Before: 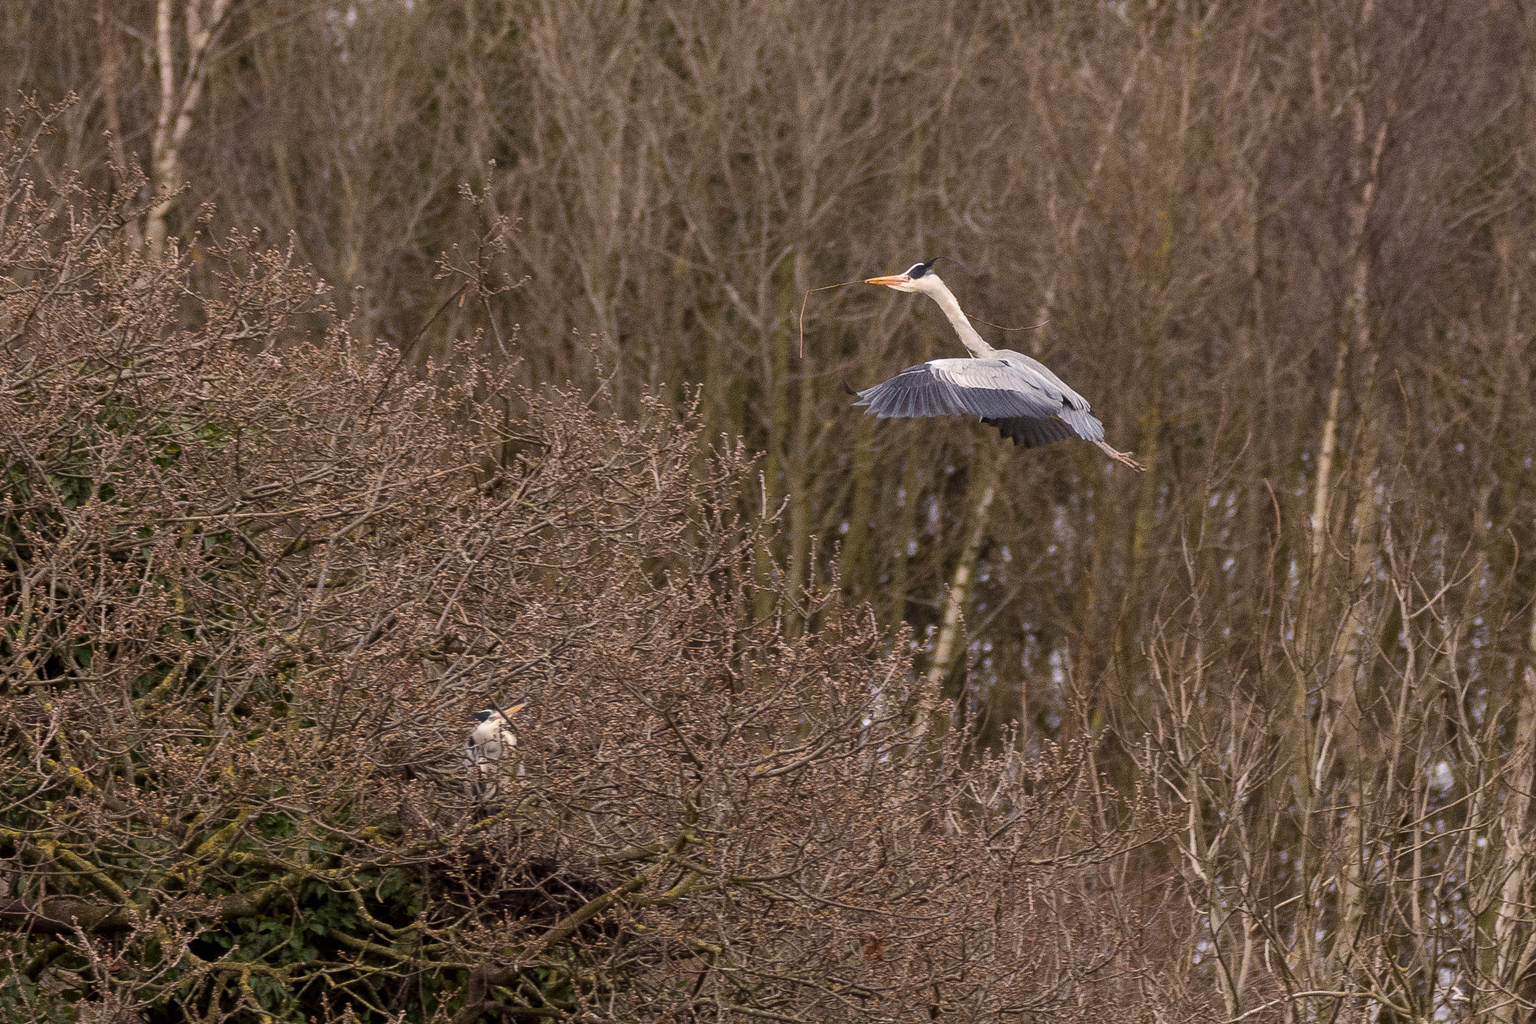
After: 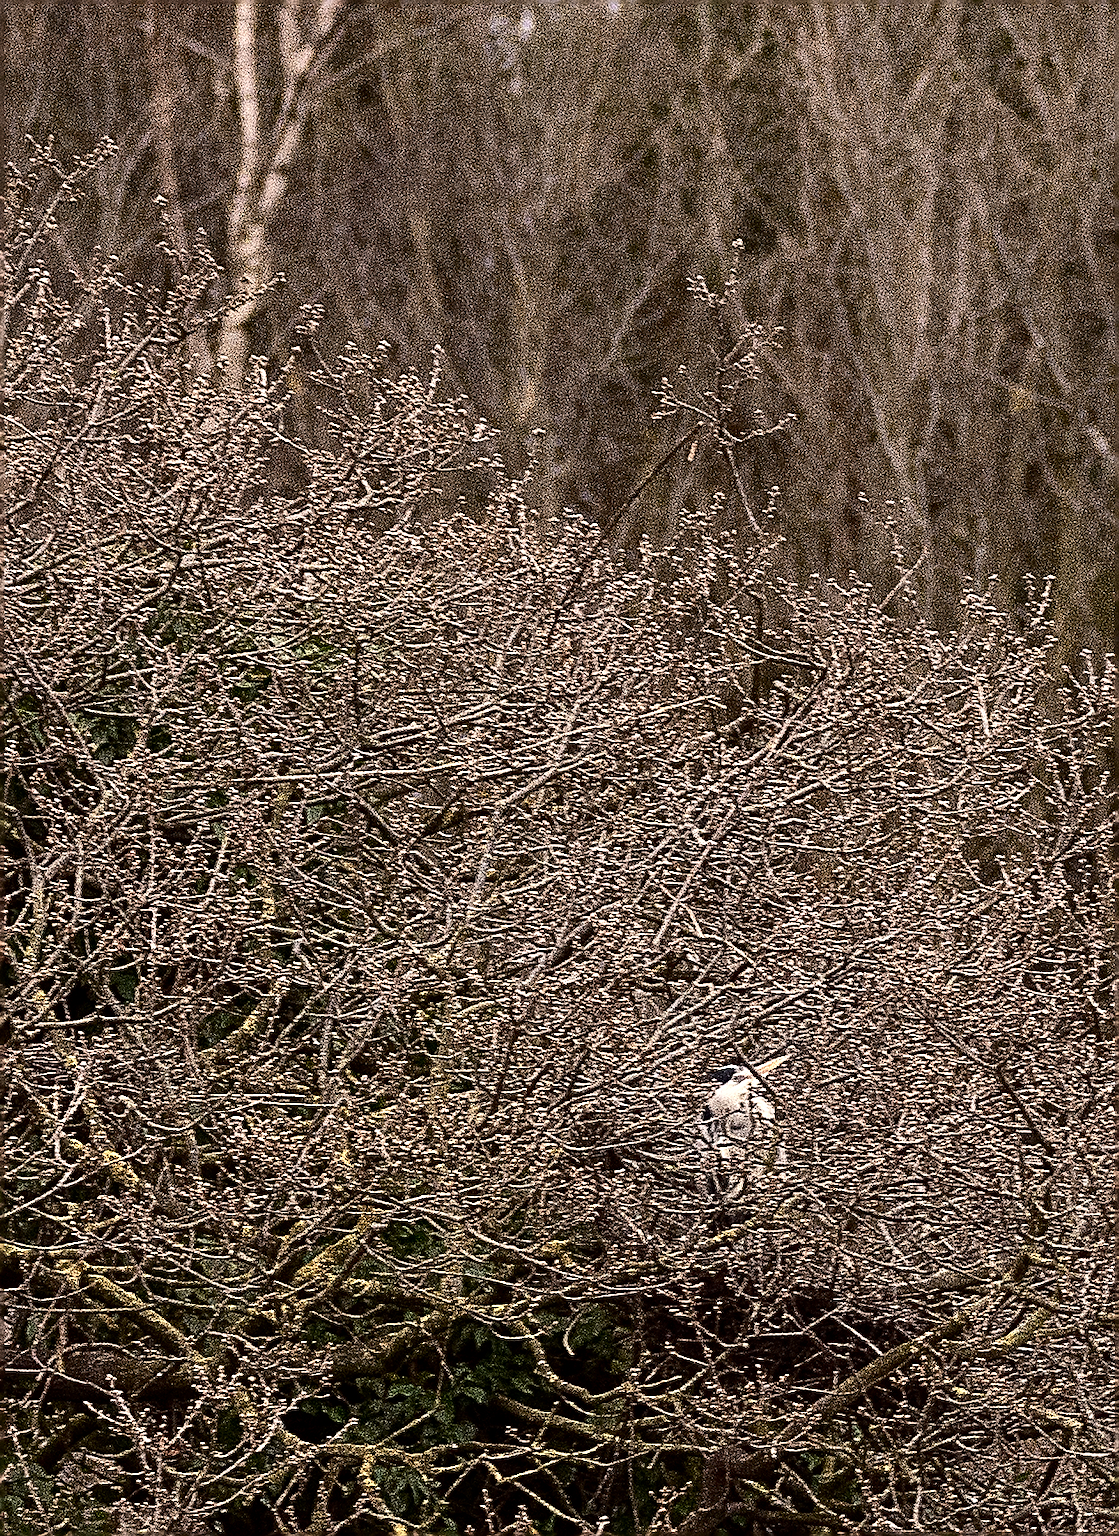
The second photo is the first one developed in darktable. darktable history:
crop and rotate: left 0.046%, top 0%, right 51.362%
sharpen: amount 1.998
contrast brightness saturation: contrast 0.282
color zones: curves: ch0 [(0.018, 0.548) (0.224, 0.64) (0.425, 0.447) (0.675, 0.575) (0.732, 0.579)]; ch1 [(0.066, 0.487) (0.25, 0.5) (0.404, 0.43) (0.75, 0.421) (0.956, 0.421)]; ch2 [(0.044, 0.561) (0.215, 0.465) (0.399, 0.544) (0.465, 0.548) (0.614, 0.447) (0.724, 0.43) (0.882, 0.623) (0.956, 0.632)]
